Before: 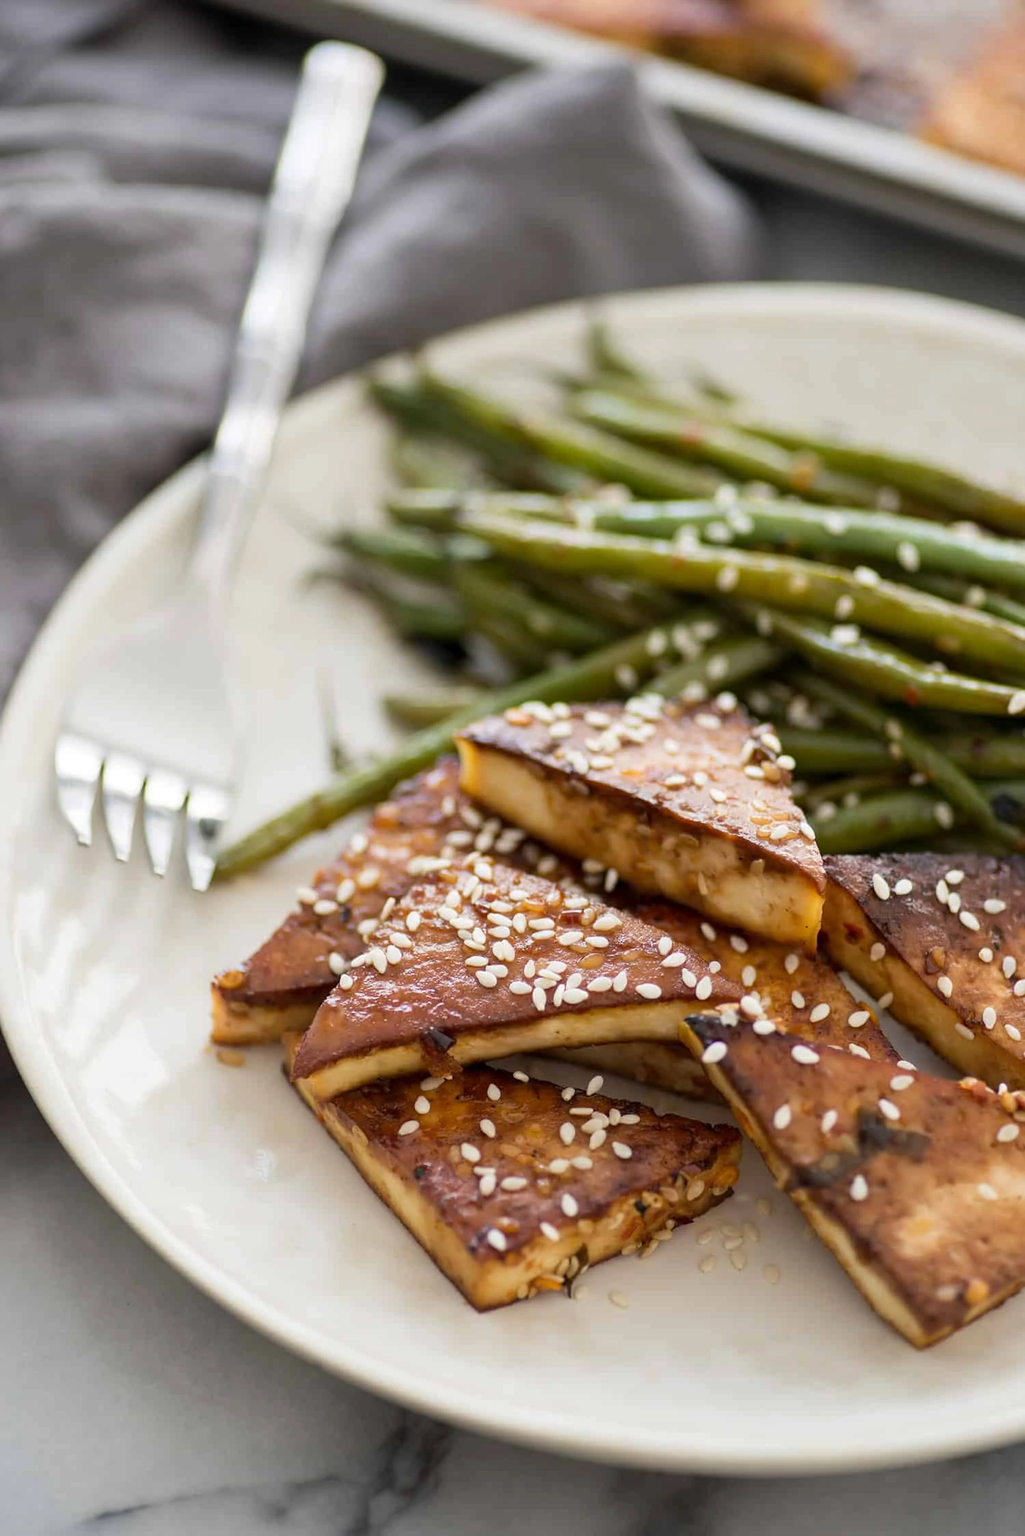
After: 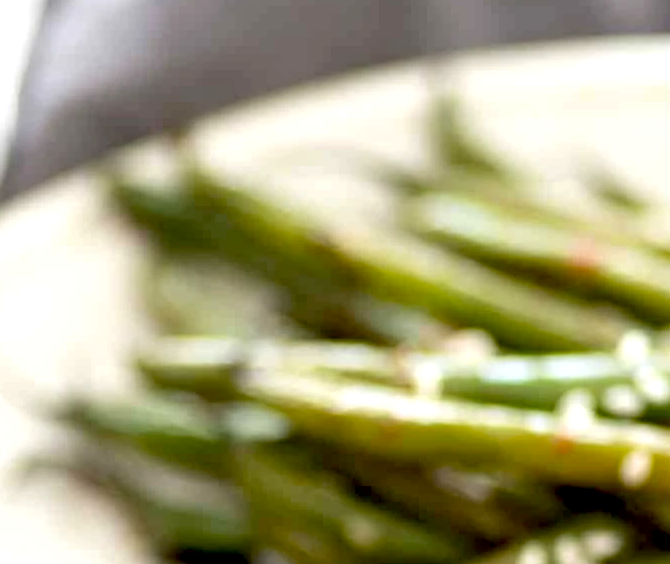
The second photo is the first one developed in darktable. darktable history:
crop: left 28.64%, top 16.832%, right 26.637%, bottom 58.055%
exposure: black level correction 0.012, exposure 0.7 EV, compensate exposure bias true, compensate highlight preservation false
